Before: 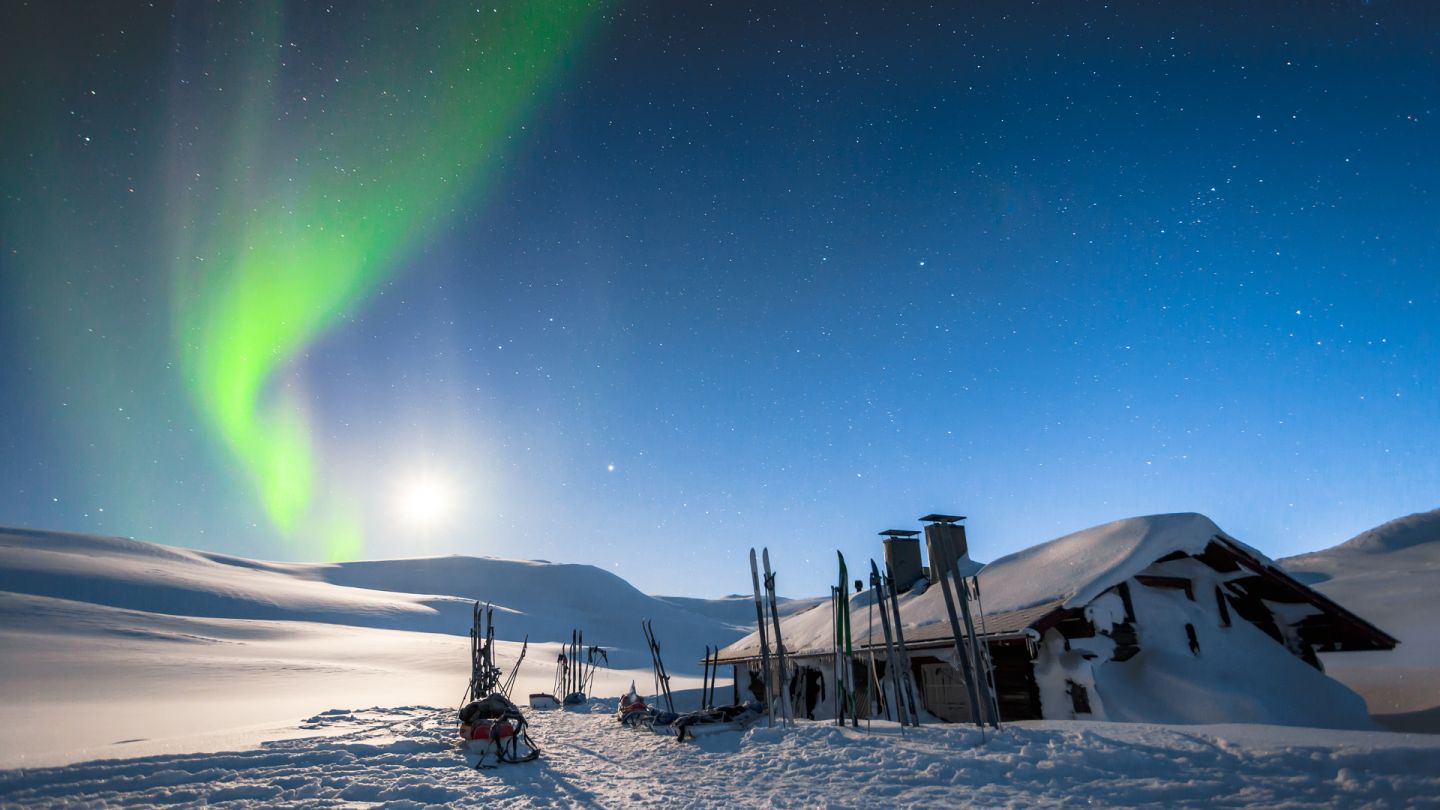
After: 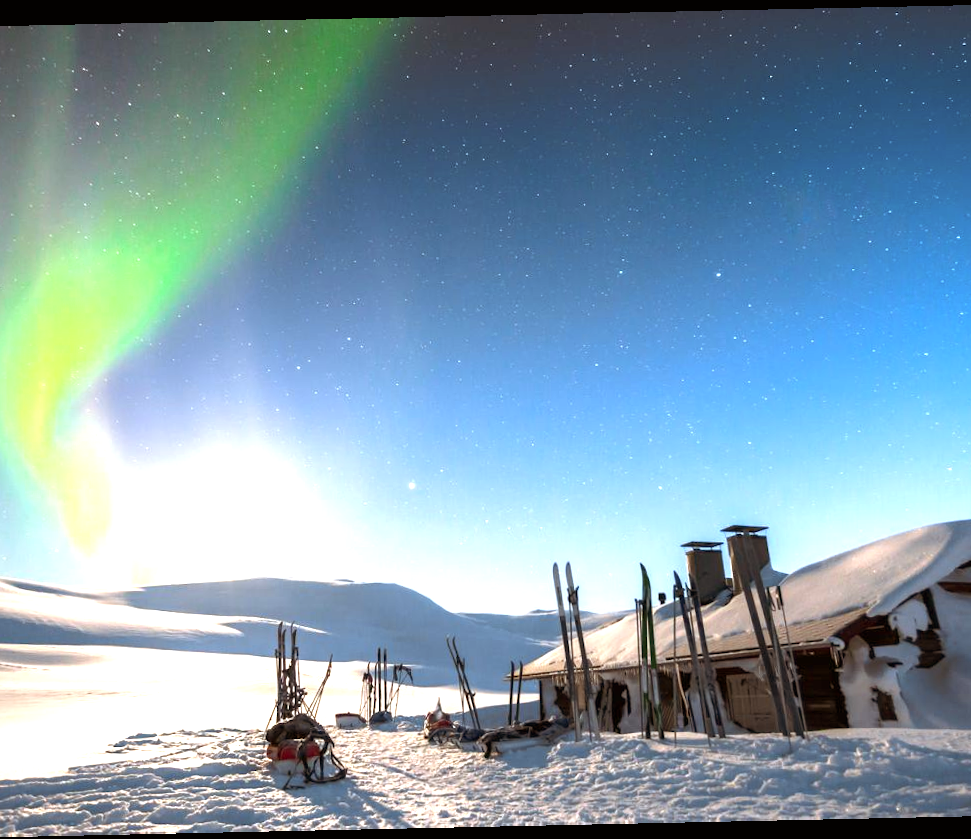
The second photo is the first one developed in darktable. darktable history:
exposure: black level correction 0, exposure 1.1 EV, compensate exposure bias true, compensate highlight preservation false
crop and rotate: left 14.385%, right 18.948%
rotate and perspective: rotation -1.24°, automatic cropping off
color balance rgb: shadows lift › chroma 4.41%, shadows lift › hue 27°, power › chroma 2.5%, power › hue 70°, highlights gain › chroma 1%, highlights gain › hue 27°, saturation formula JzAzBz (2021)
